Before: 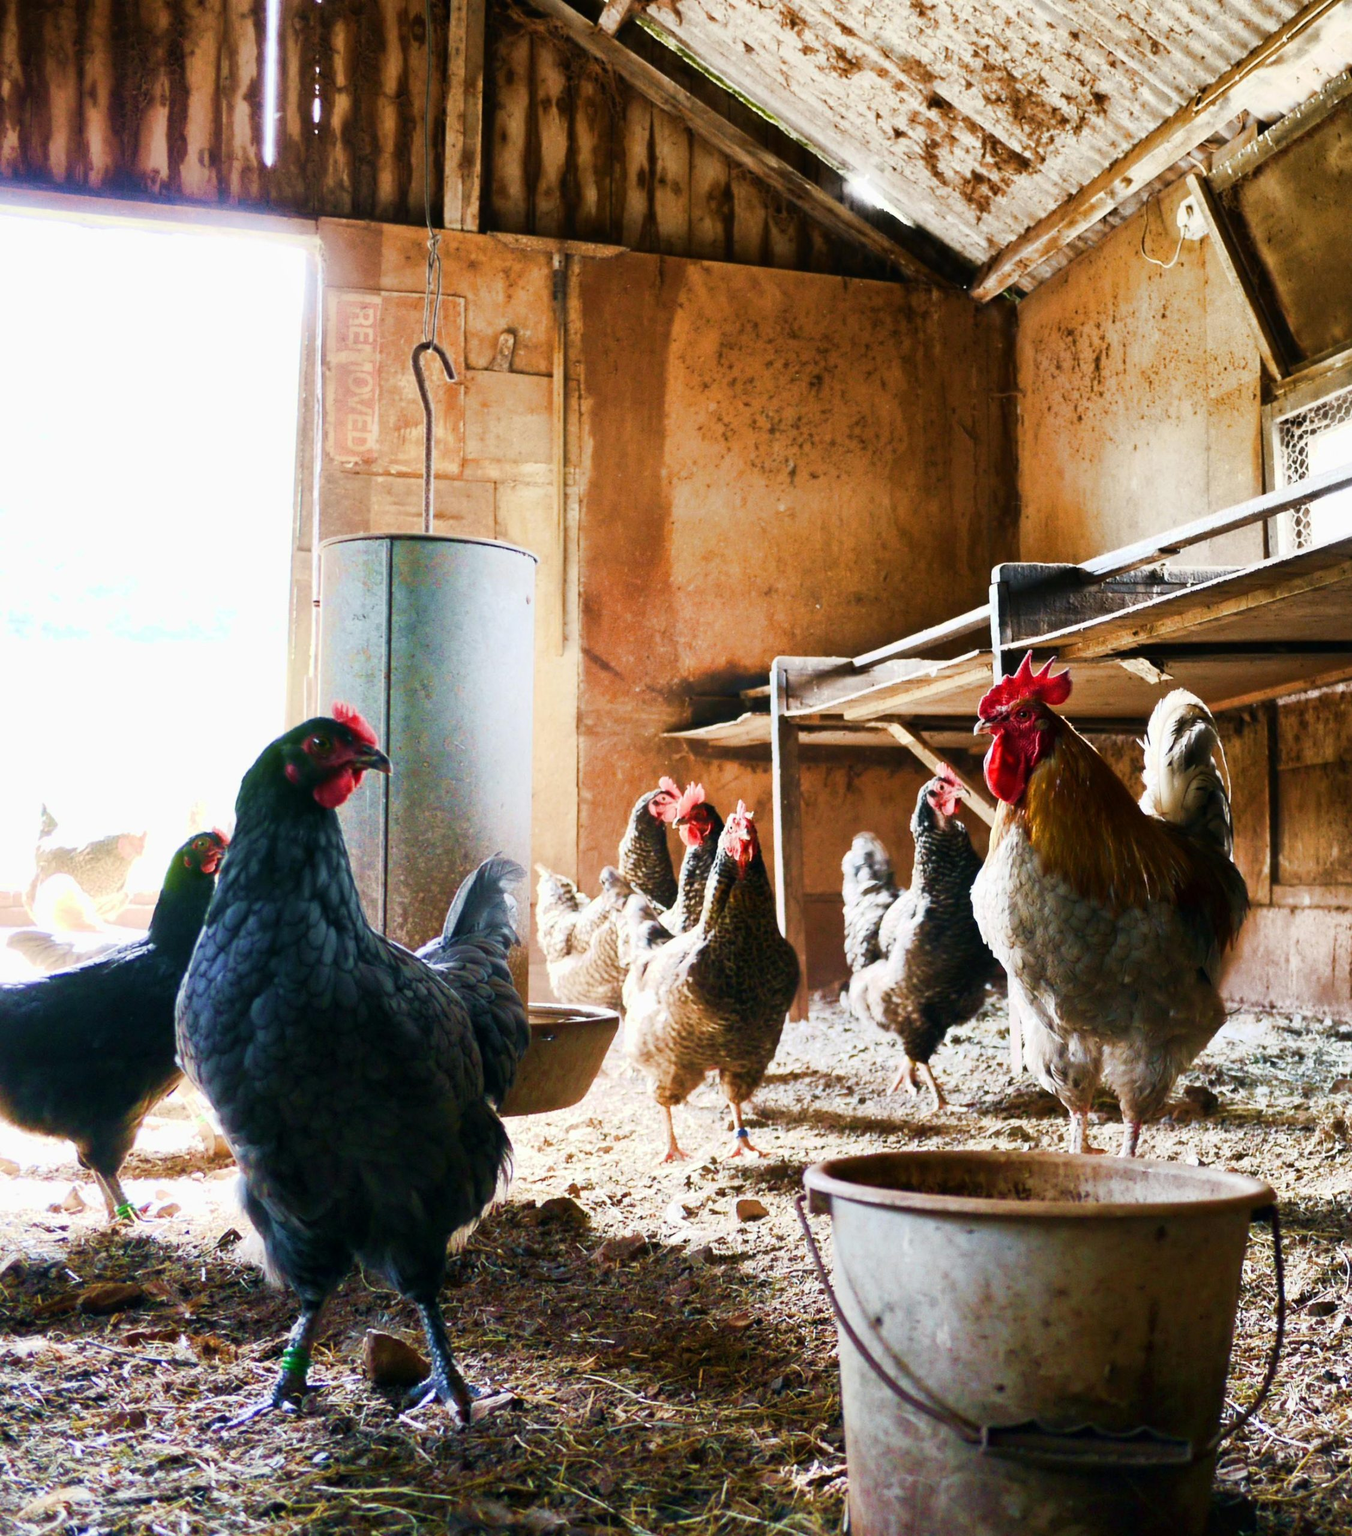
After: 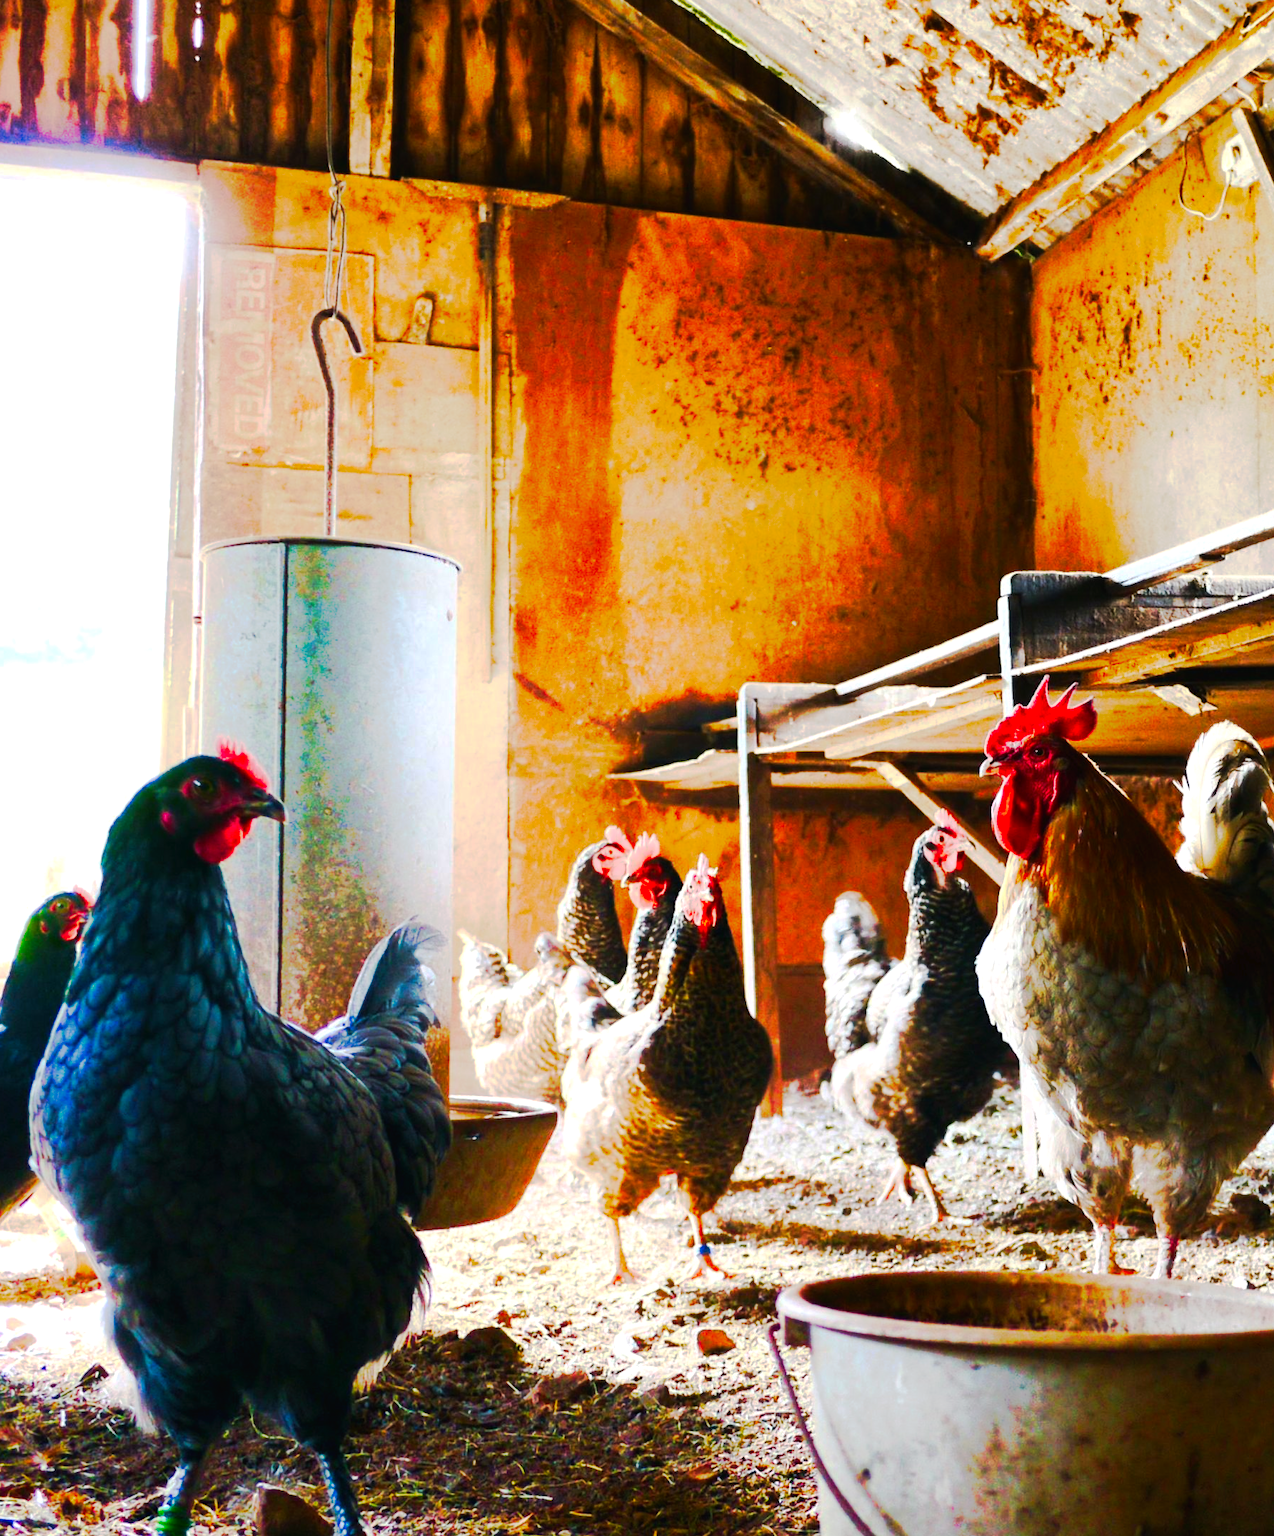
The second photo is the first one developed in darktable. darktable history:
exposure: exposure 0.203 EV, compensate exposure bias true, compensate highlight preservation false
crop: left 11.181%, top 5.394%, right 9.555%, bottom 10.561%
color correction: highlights b* -0.041, saturation 1.31
tone curve: curves: ch0 [(0, 0) (0.003, 0.015) (0.011, 0.019) (0.025, 0.025) (0.044, 0.039) (0.069, 0.053) (0.1, 0.076) (0.136, 0.107) (0.177, 0.143) (0.224, 0.19) (0.277, 0.253) (0.335, 0.32) (0.399, 0.412) (0.468, 0.524) (0.543, 0.668) (0.623, 0.717) (0.709, 0.769) (0.801, 0.82) (0.898, 0.865) (1, 1)], preserve colors none
